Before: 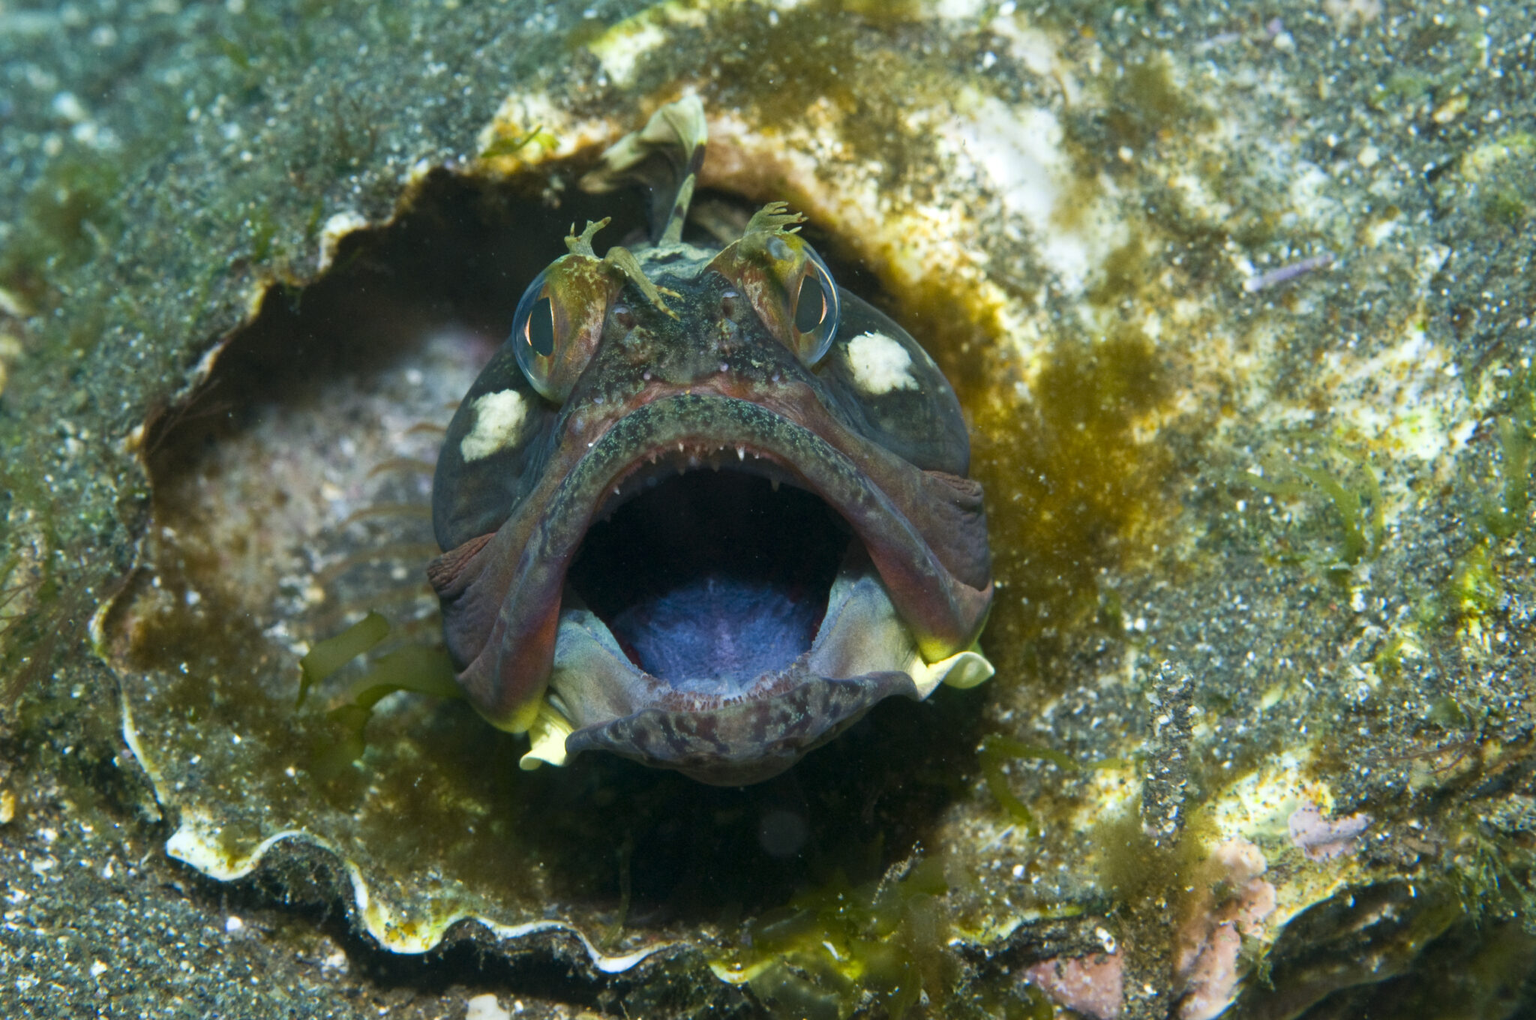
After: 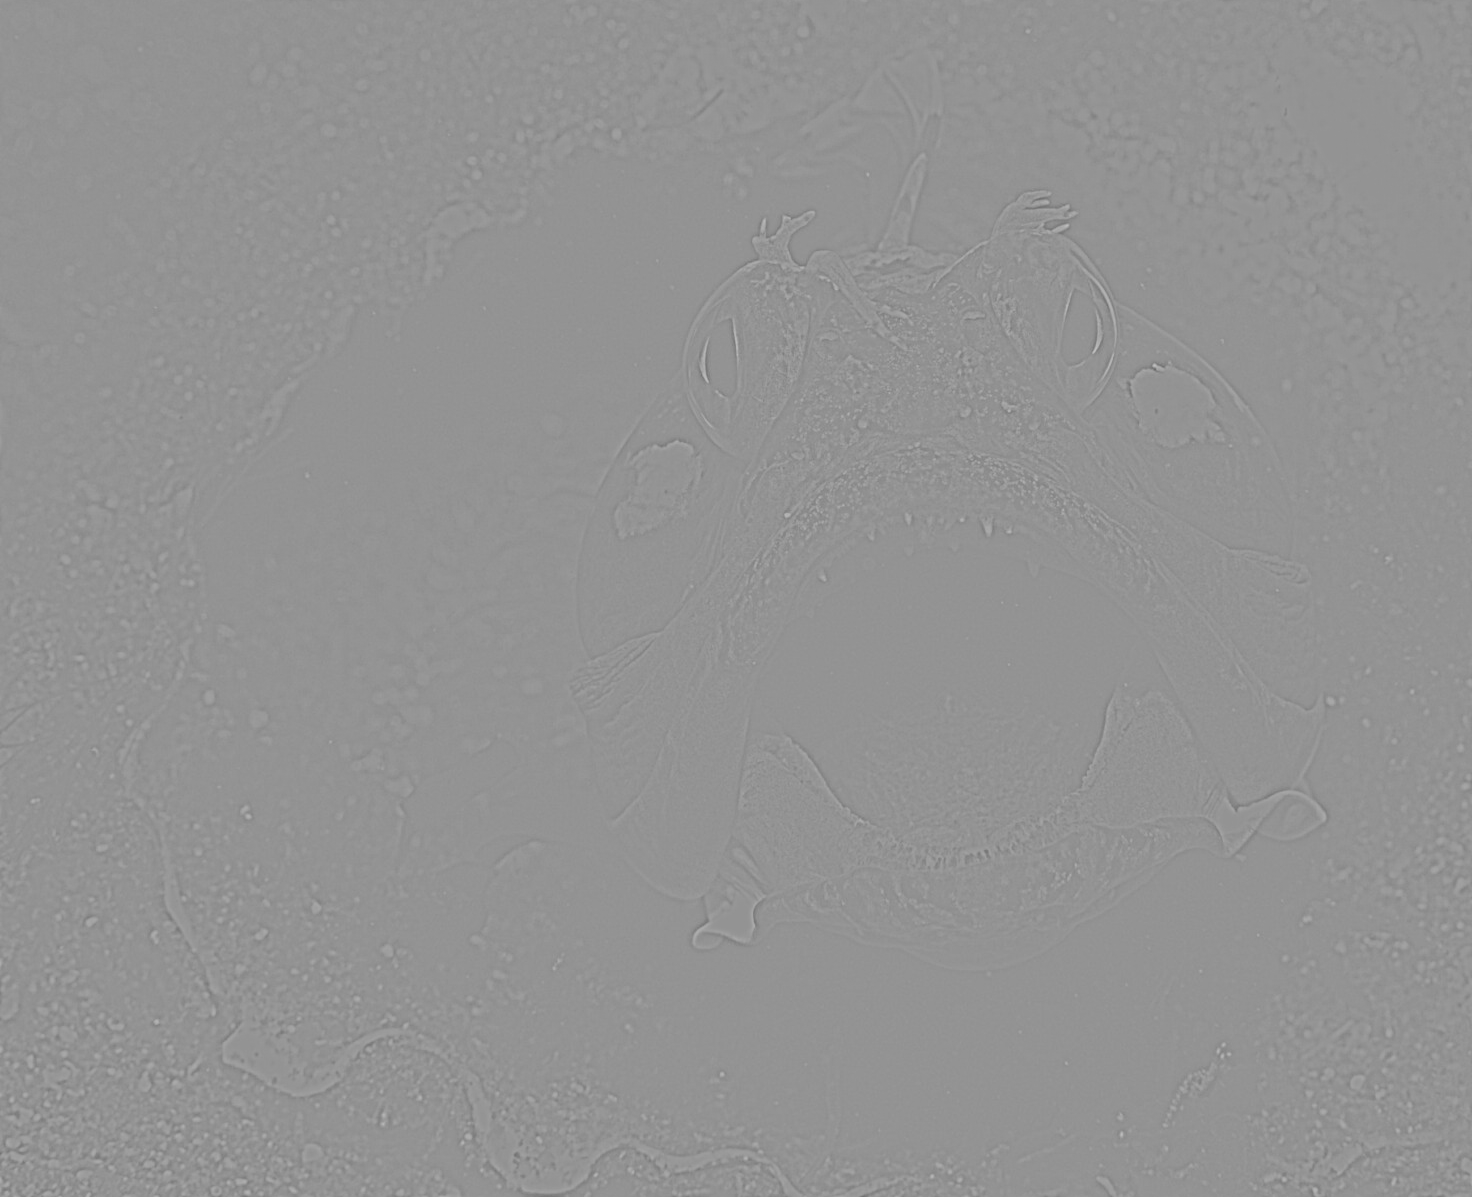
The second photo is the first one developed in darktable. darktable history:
base curve: curves: ch0 [(0, 0) (0.036, 0.025) (0.121, 0.166) (0.206, 0.329) (0.605, 0.79) (1, 1)], preserve colors none
crop: top 5.803%, right 27.864%, bottom 5.804%
highpass: sharpness 9.84%, contrast boost 9.94%
